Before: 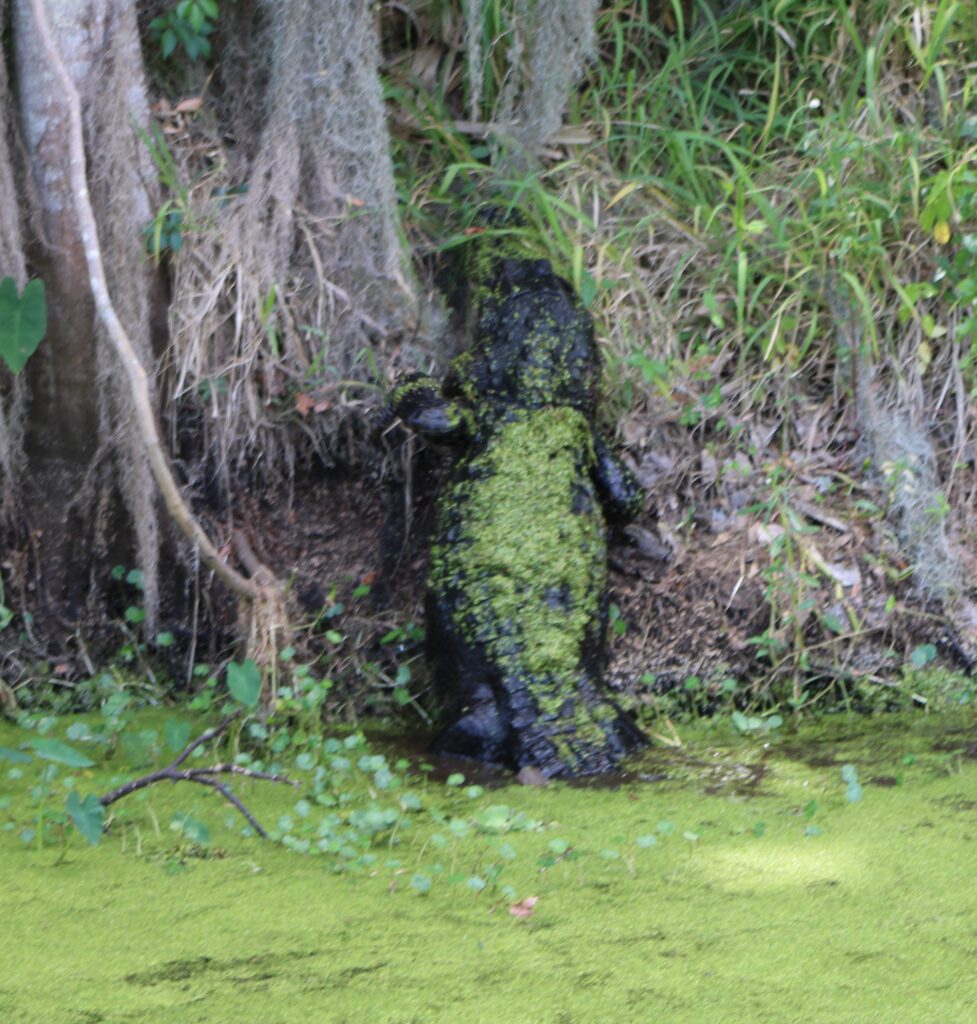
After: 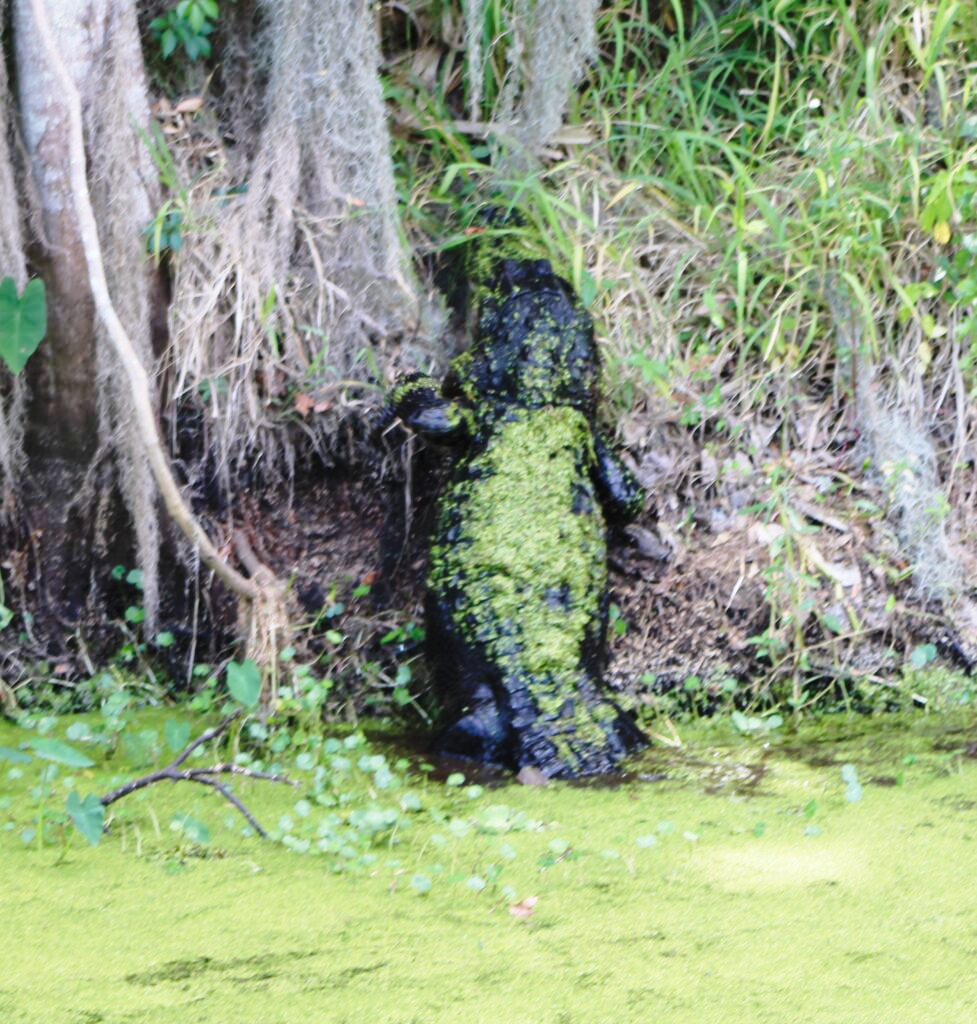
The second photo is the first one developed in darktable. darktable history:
base curve: curves: ch0 [(0, 0) (0.028, 0.03) (0.121, 0.232) (0.46, 0.748) (0.859, 0.968) (1, 1)], preserve colors none
tone equalizer: -8 EV -0.55 EV
